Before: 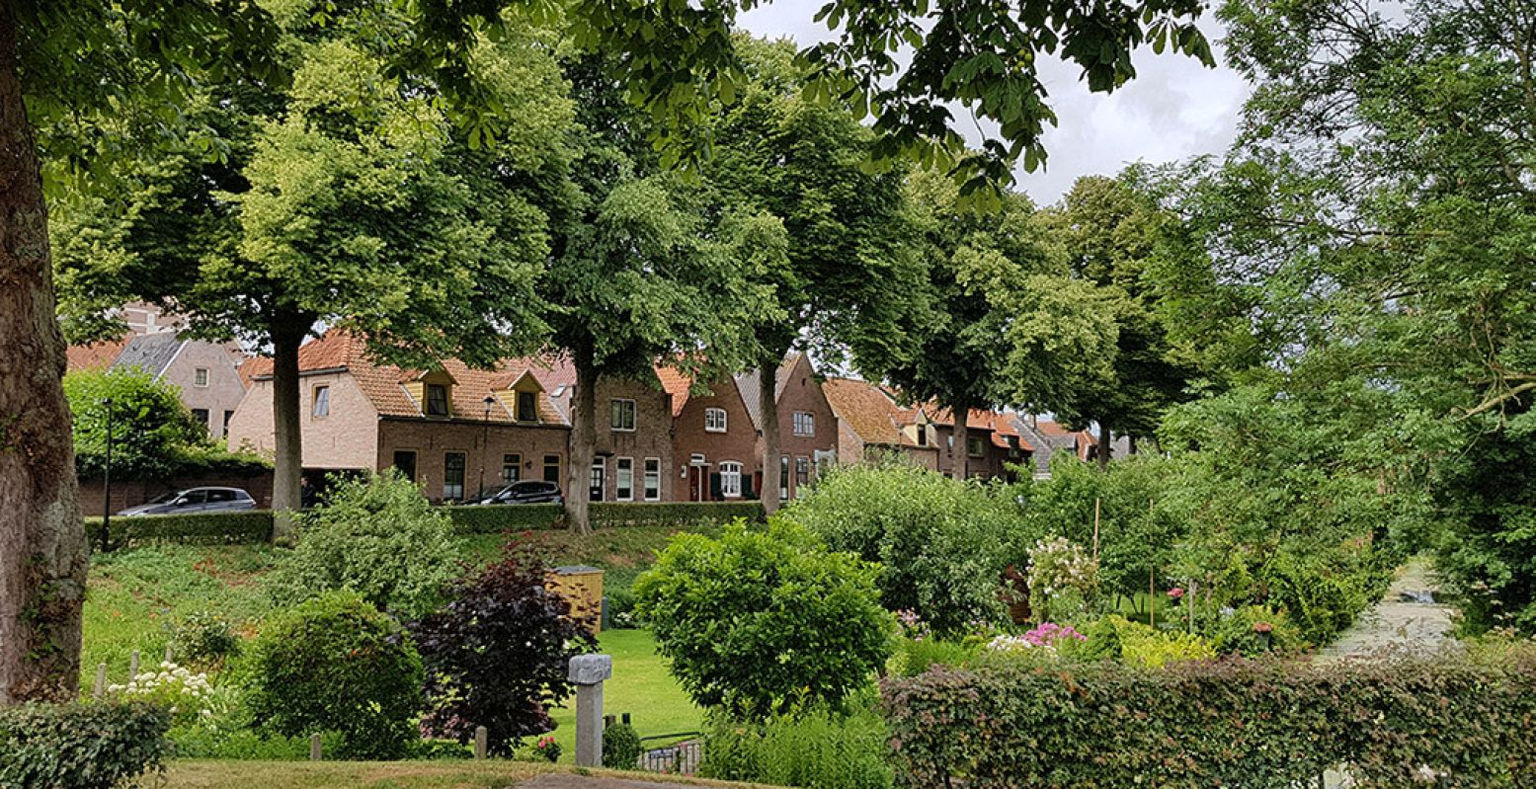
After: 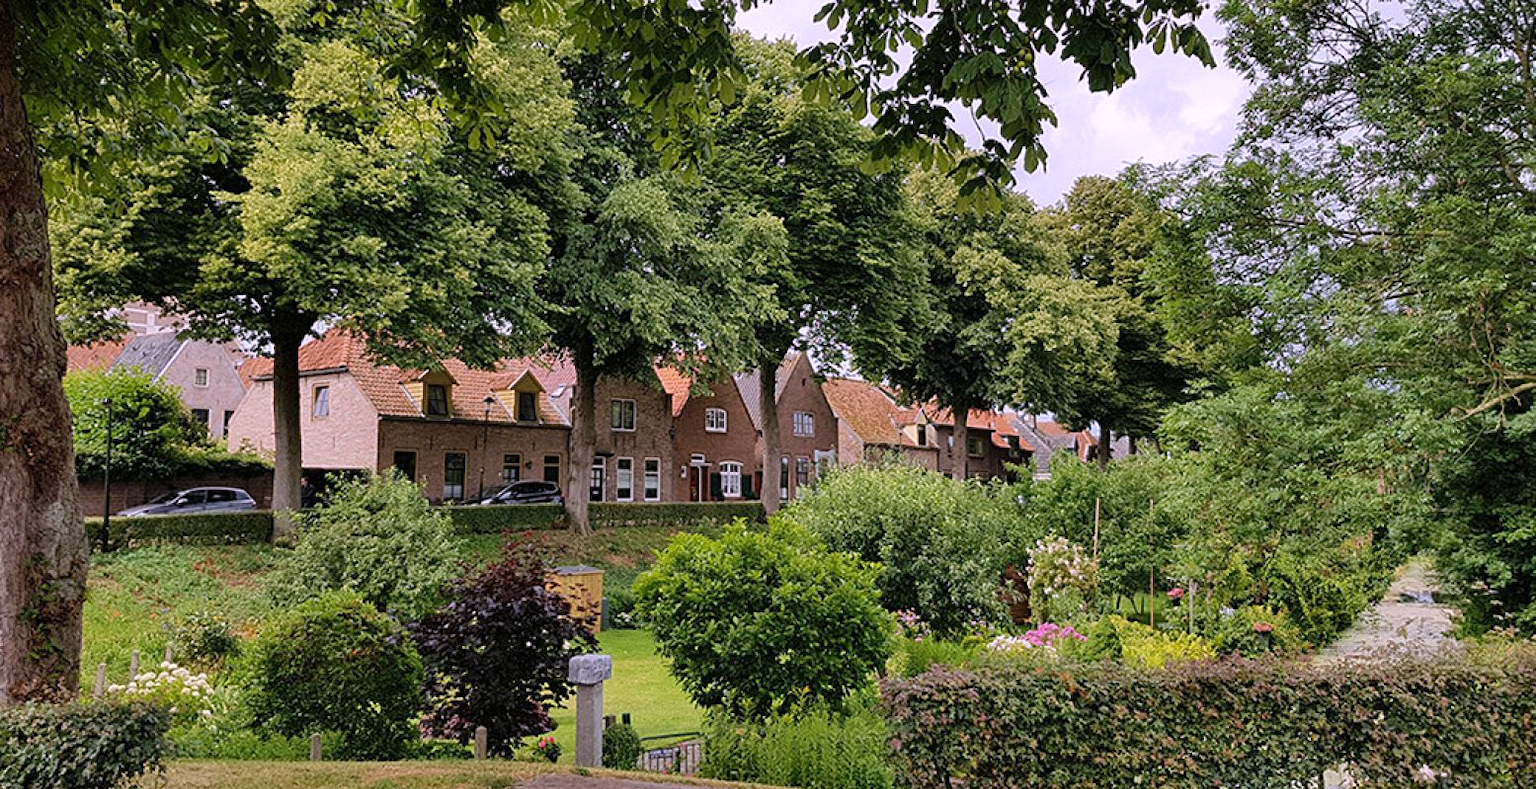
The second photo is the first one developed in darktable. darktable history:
white balance: red 1.066, blue 1.119
